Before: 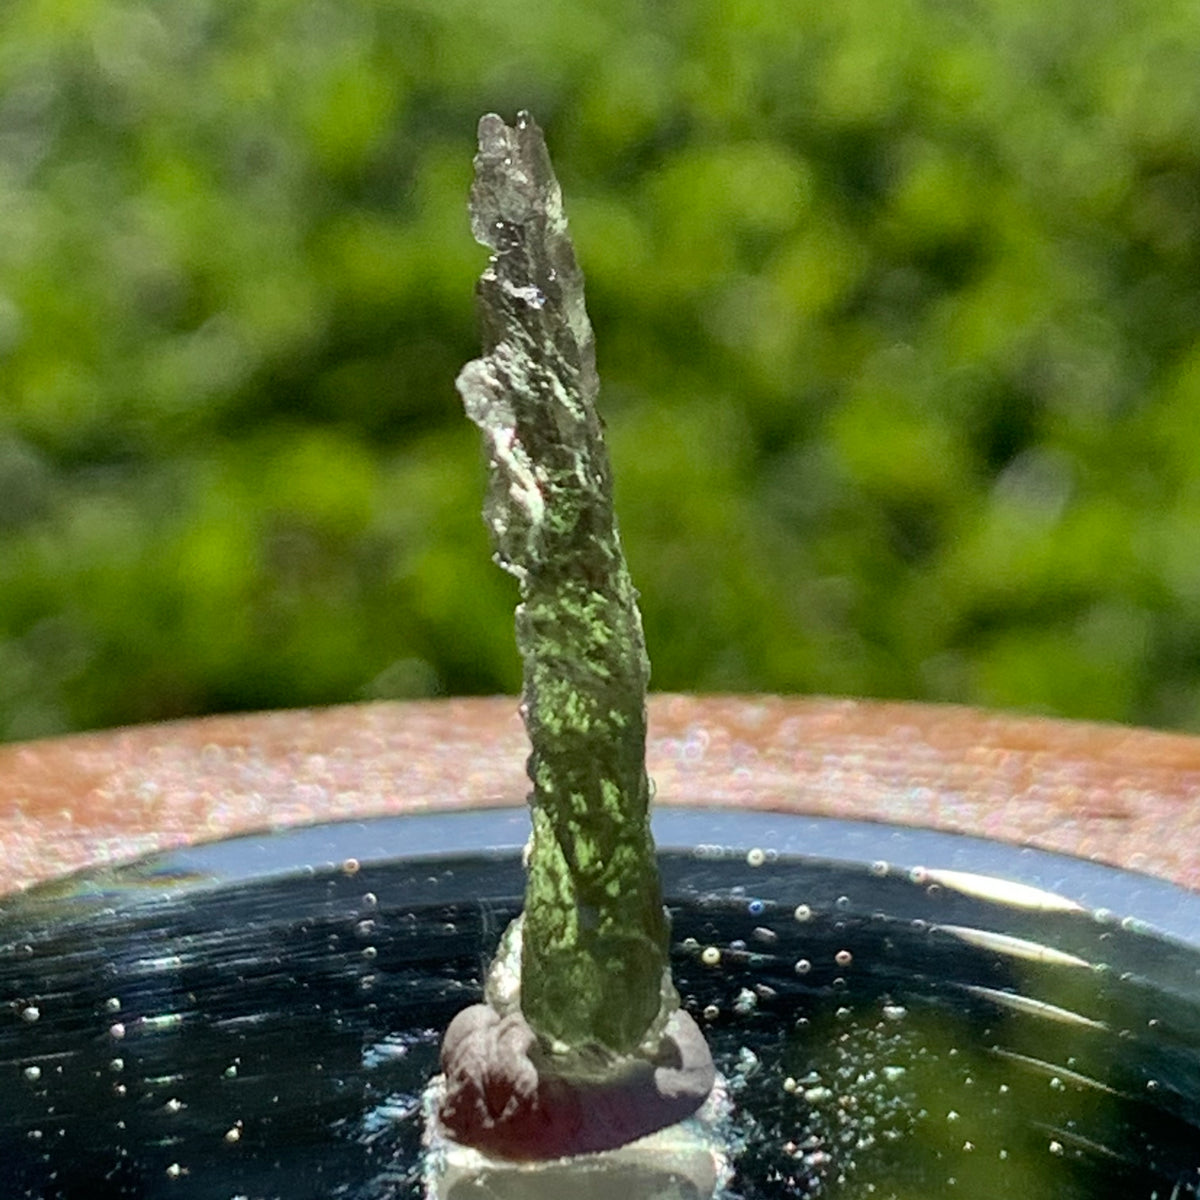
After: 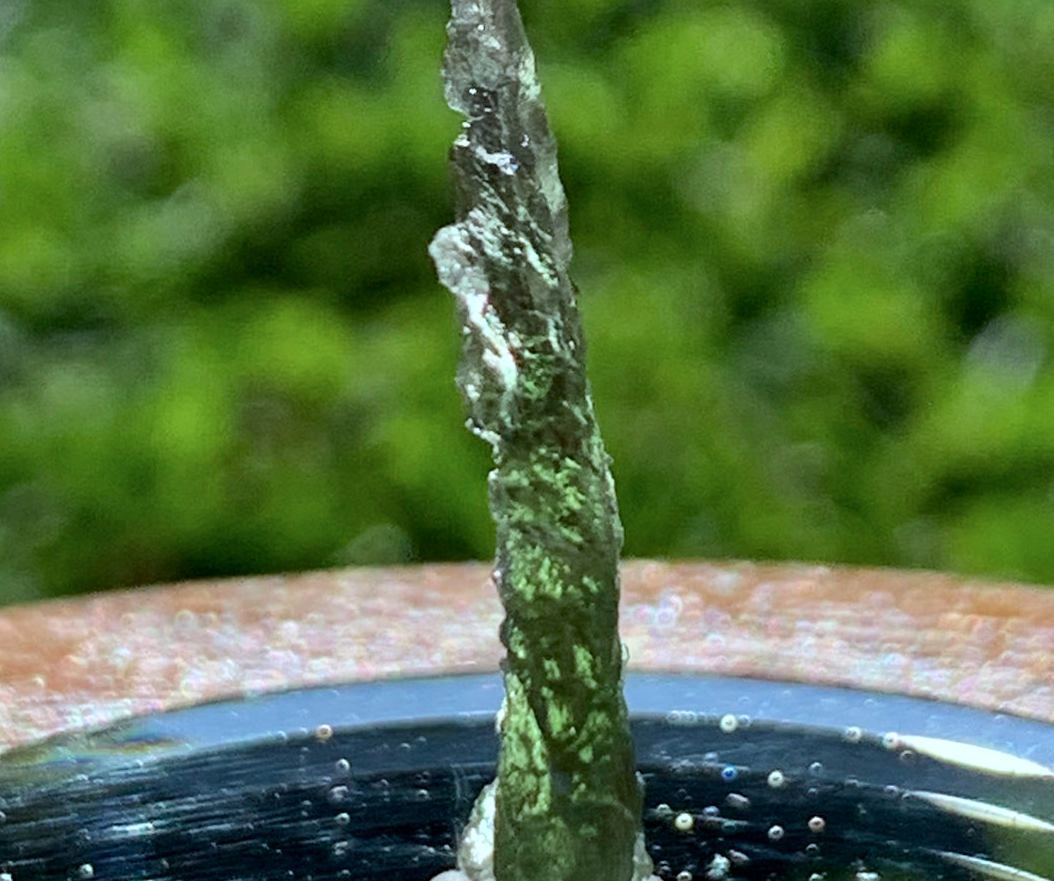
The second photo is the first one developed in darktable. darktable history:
local contrast: mode bilateral grid, contrast 20, coarseness 50, detail 119%, midtone range 0.2
crop and rotate: left 2.315%, top 11.195%, right 9.798%, bottom 15.353%
color calibration: illuminant F (fluorescent), F source F9 (Cool White Deluxe 4150 K) – high CRI, x 0.374, y 0.373, temperature 4149.6 K
